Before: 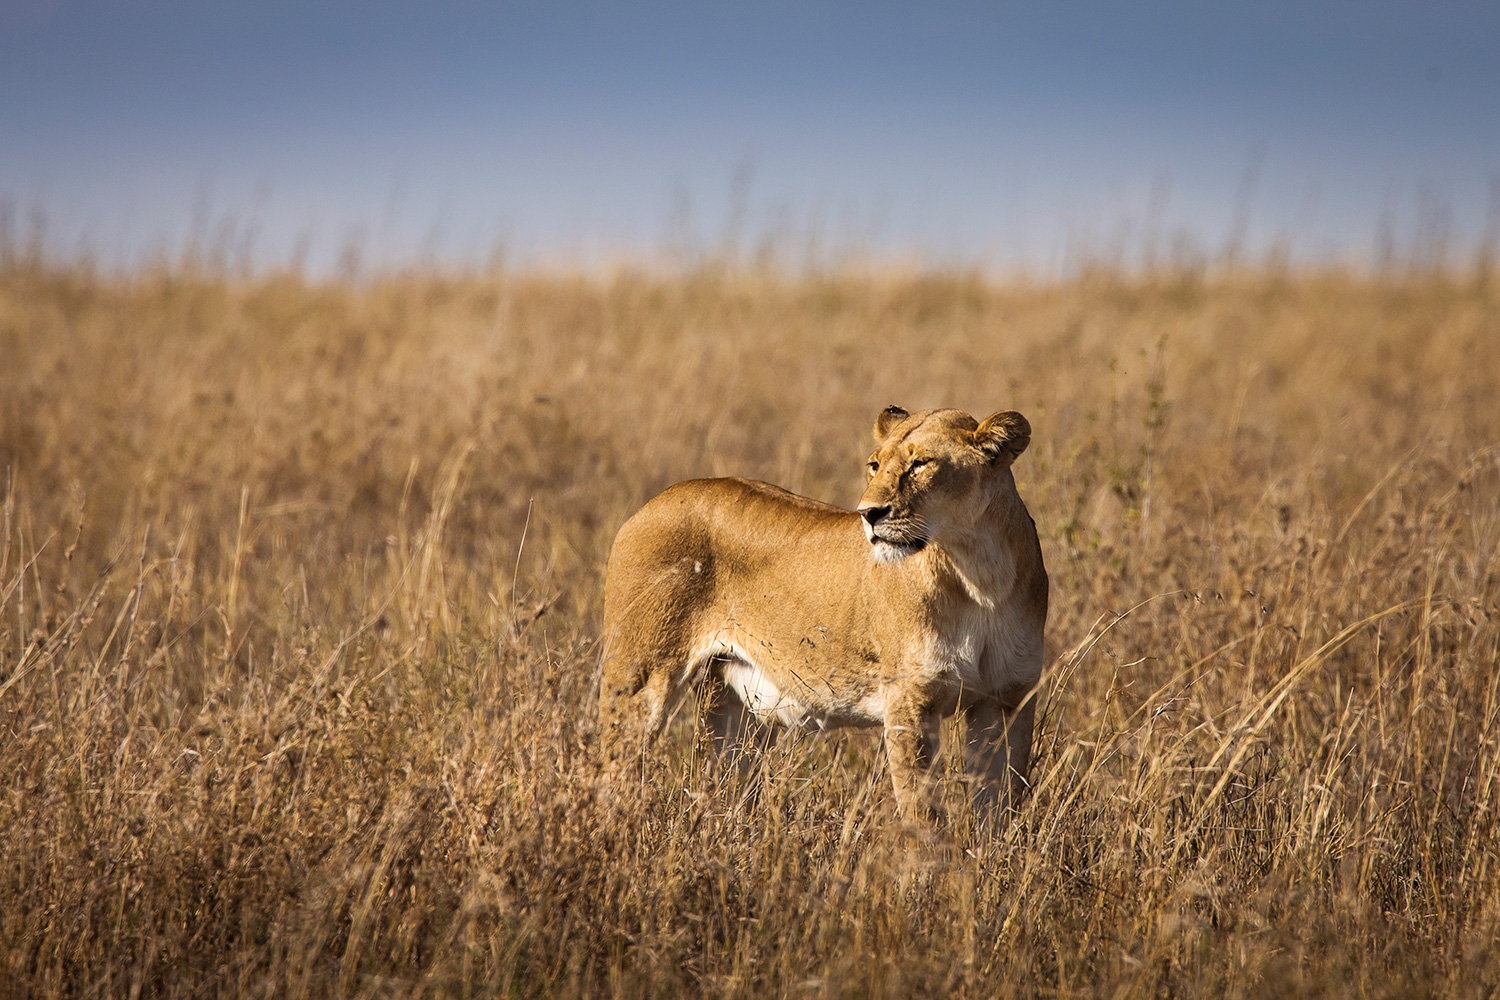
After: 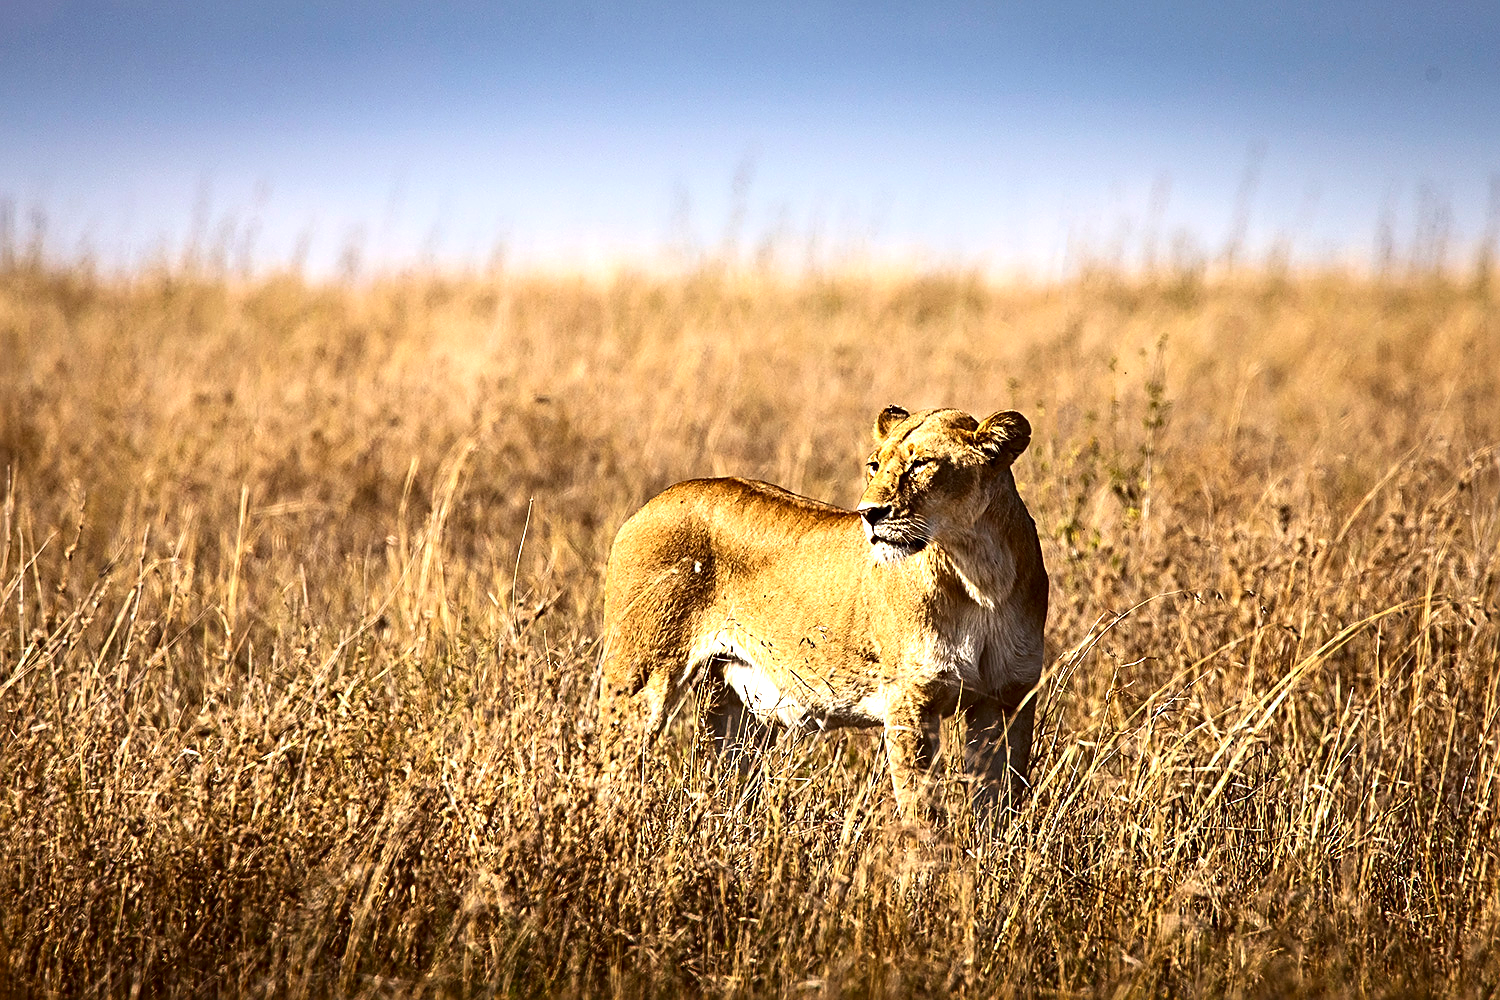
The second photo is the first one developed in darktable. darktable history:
contrast brightness saturation: contrast 0.19, brightness -0.24, saturation 0.11
sharpen: radius 2.543, amount 0.636
exposure: black level correction 0, exposure 1 EV, compensate highlight preservation false
